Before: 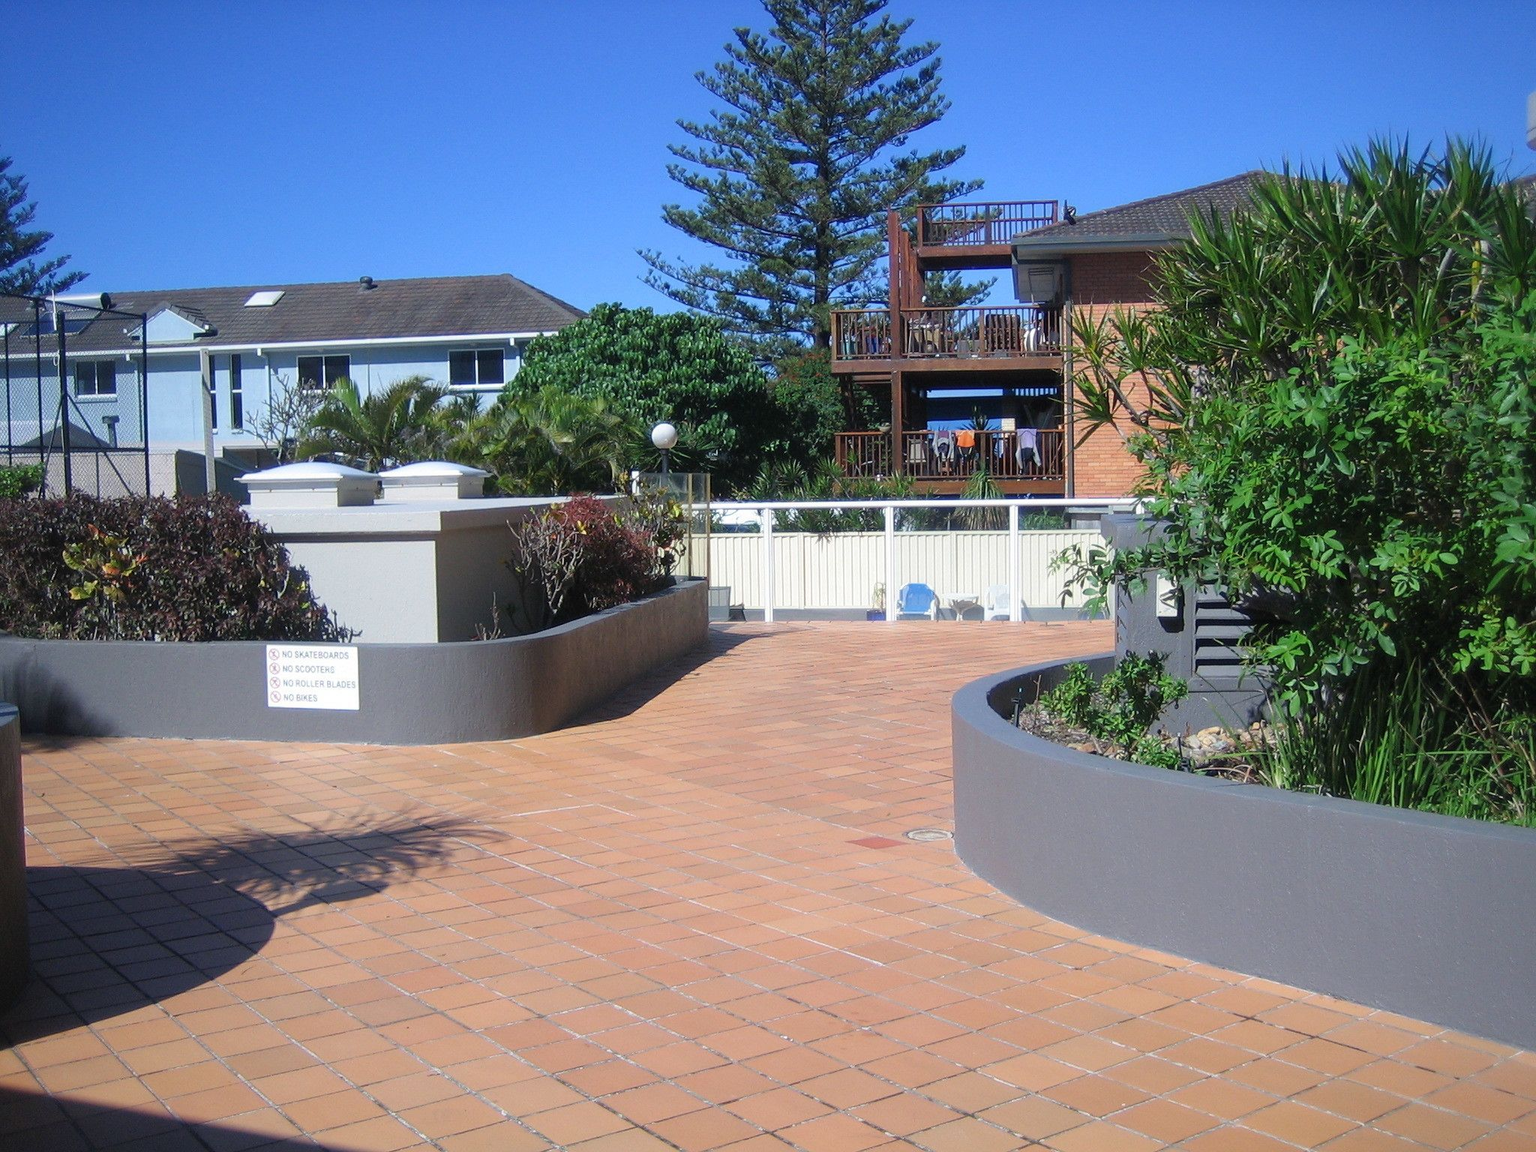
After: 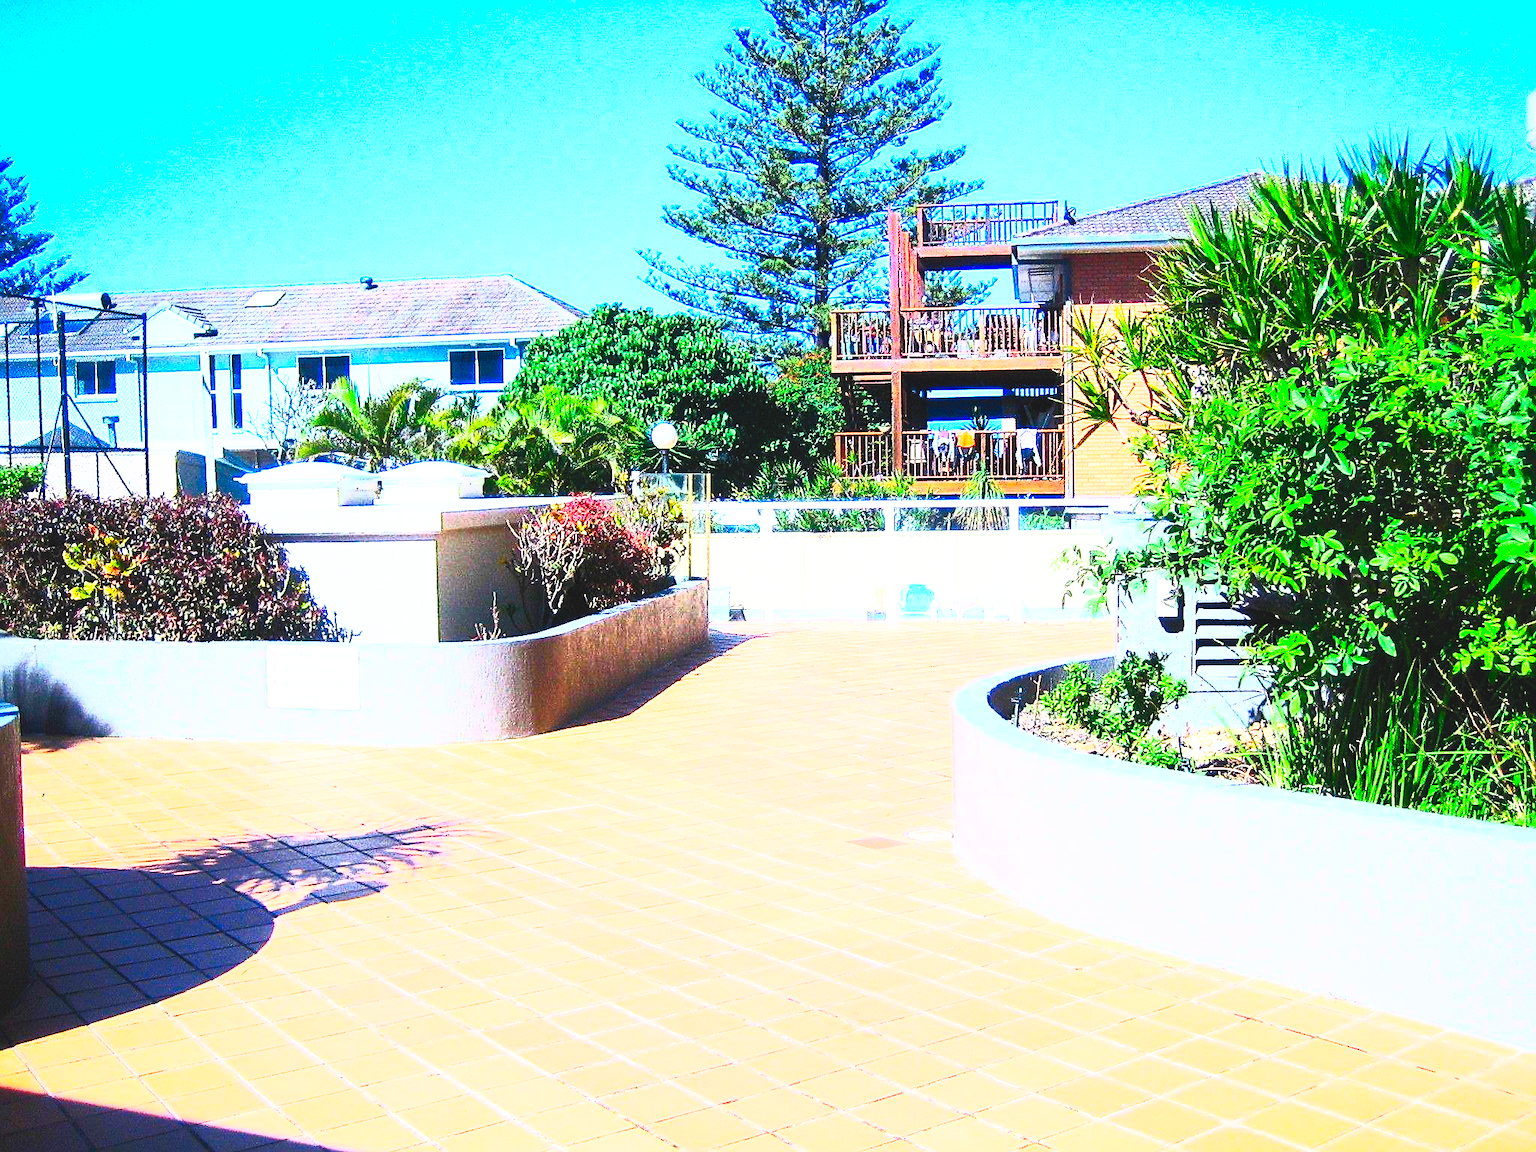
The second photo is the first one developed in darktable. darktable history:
sharpen: on, module defaults
contrast brightness saturation: contrast 0.987, brightness 0.986, saturation 0.997
base curve: curves: ch0 [(0, 0) (0.007, 0.004) (0.027, 0.03) (0.046, 0.07) (0.207, 0.54) (0.442, 0.872) (0.673, 0.972) (1, 1)], preserve colors none
